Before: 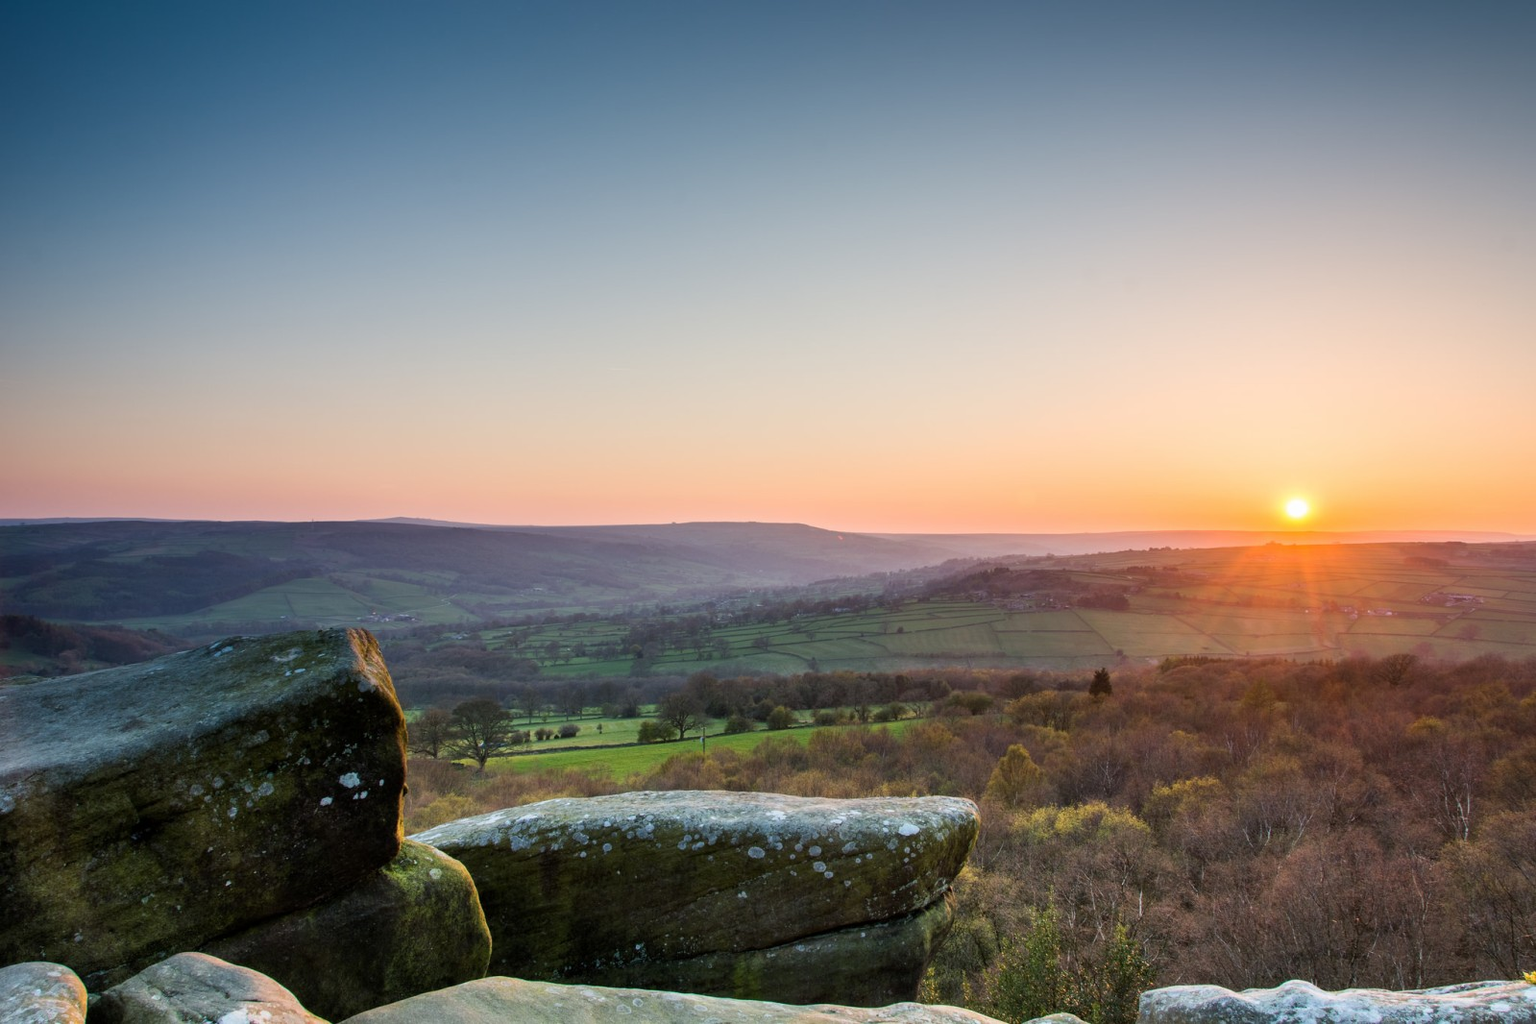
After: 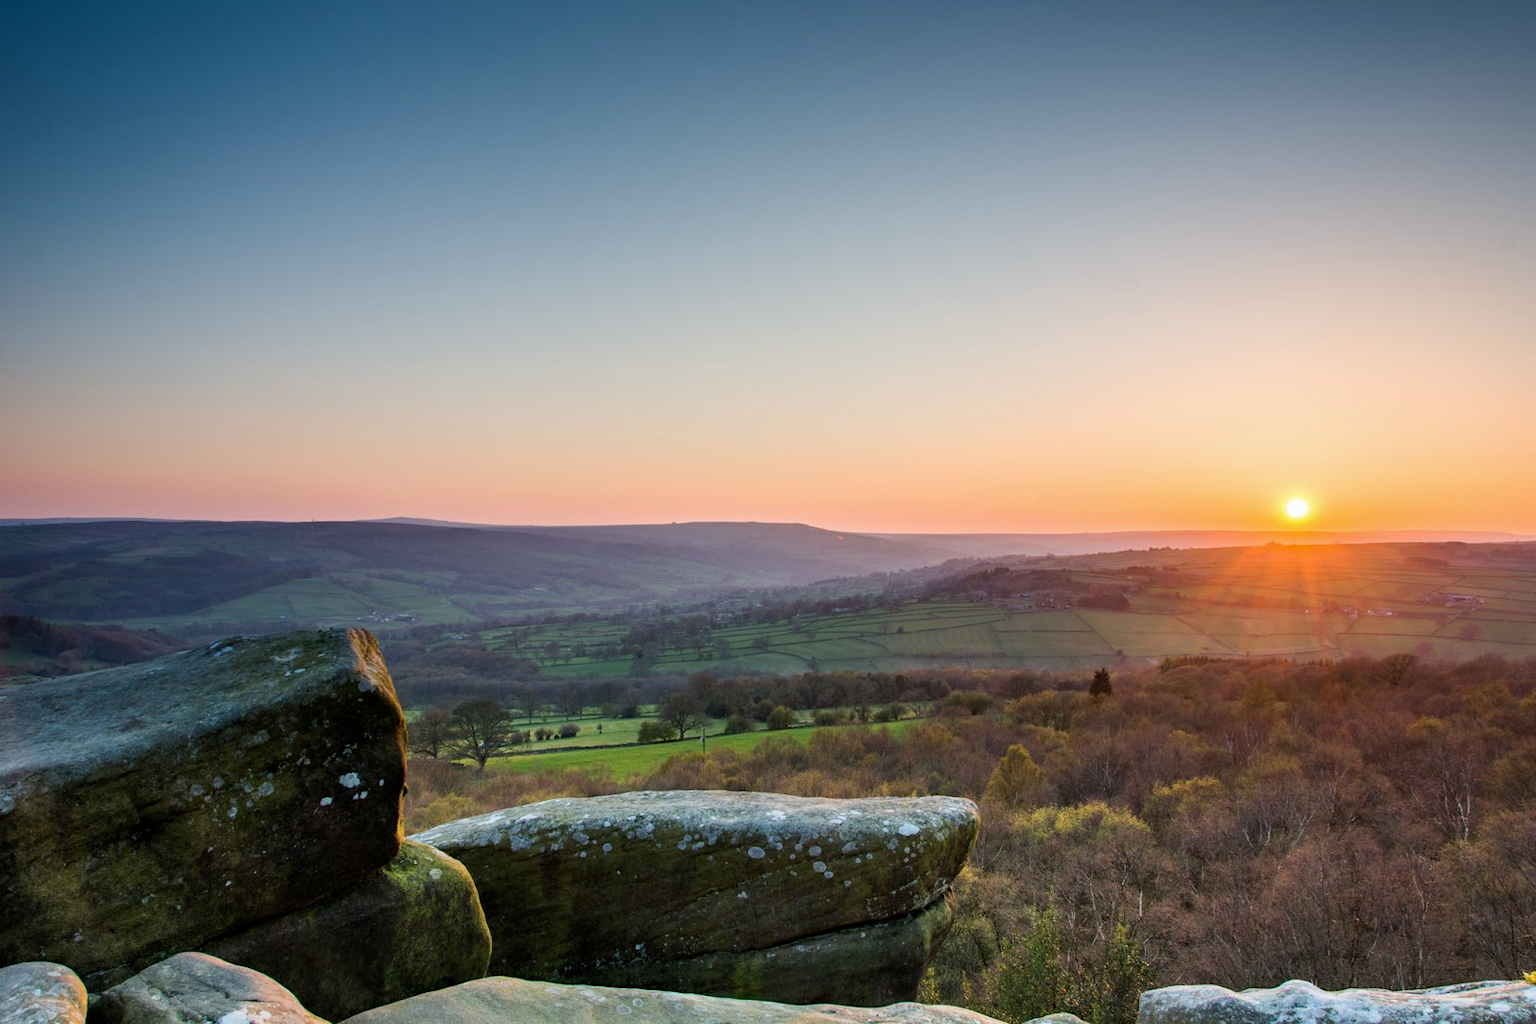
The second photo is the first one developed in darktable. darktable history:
exposure: exposure -0.048 EV, compensate highlight preservation false
haze removal: strength 0.12, distance 0.25, compatibility mode true, adaptive false
